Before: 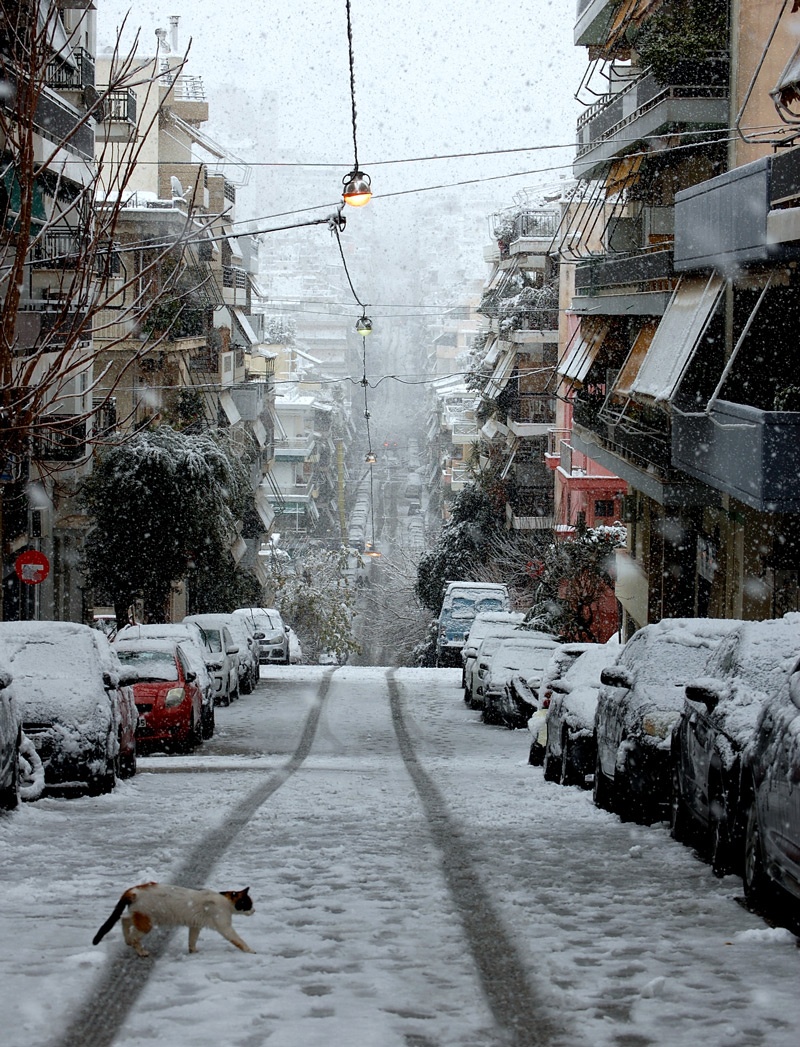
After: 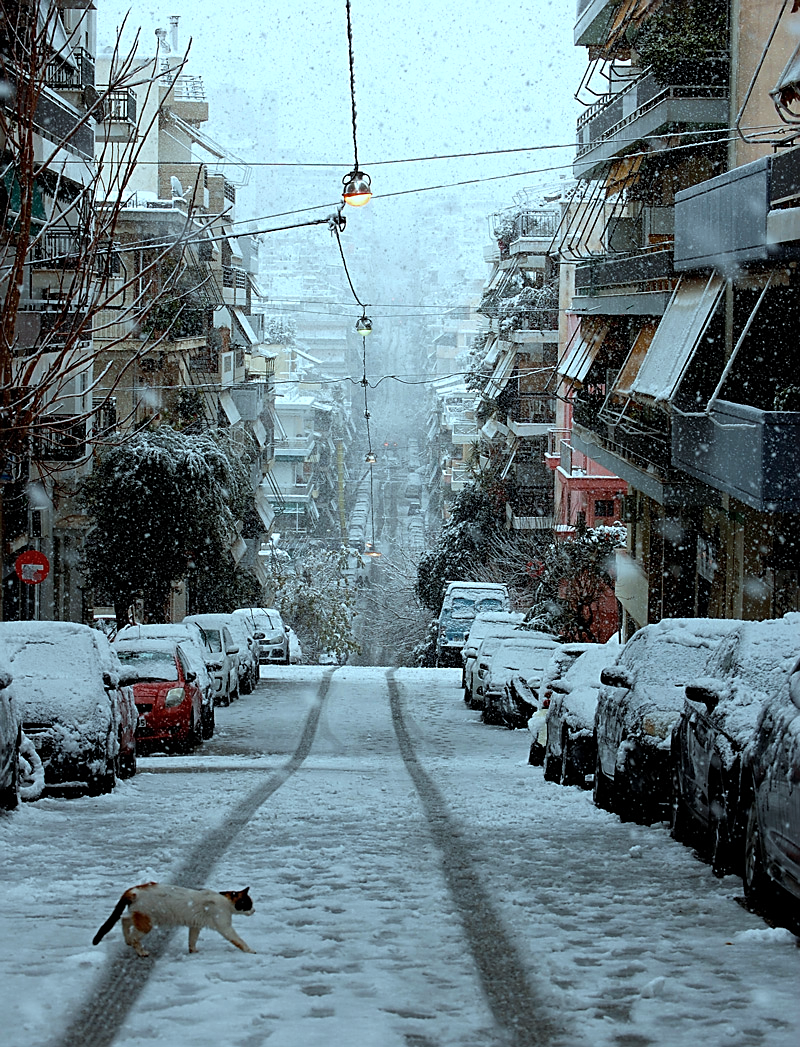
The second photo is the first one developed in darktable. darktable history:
color correction: highlights a* -9.9, highlights b* -10.26
sharpen: on, module defaults
